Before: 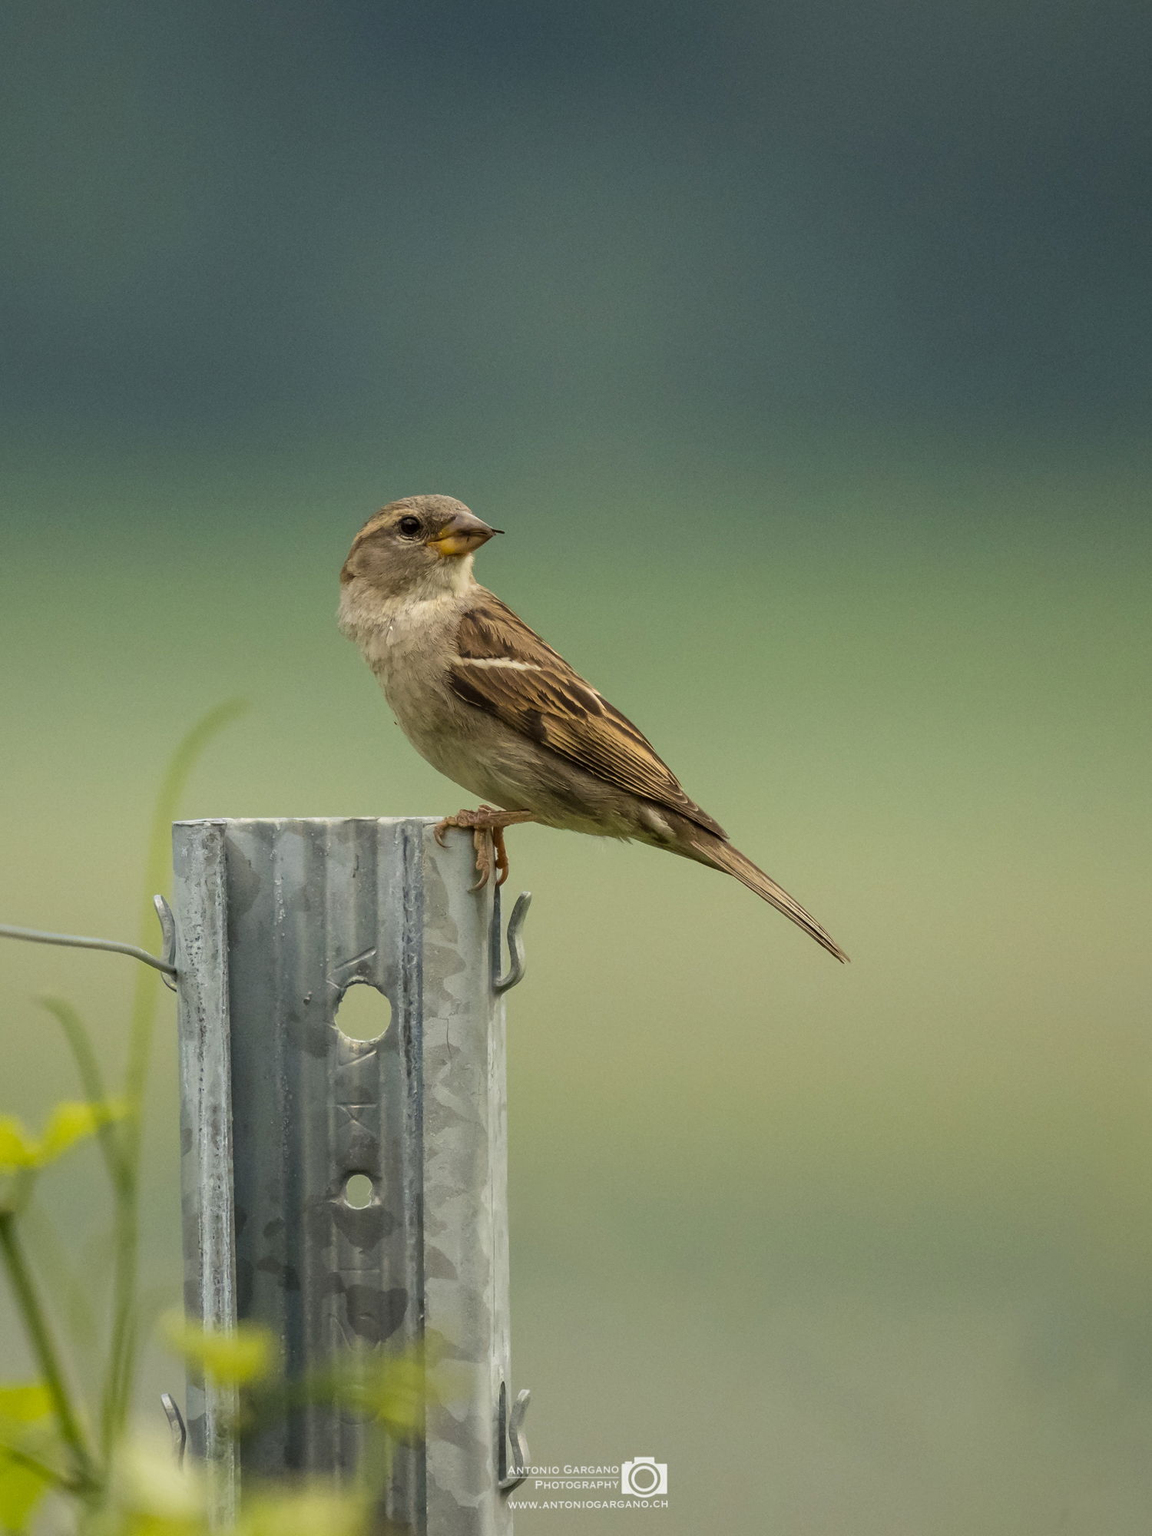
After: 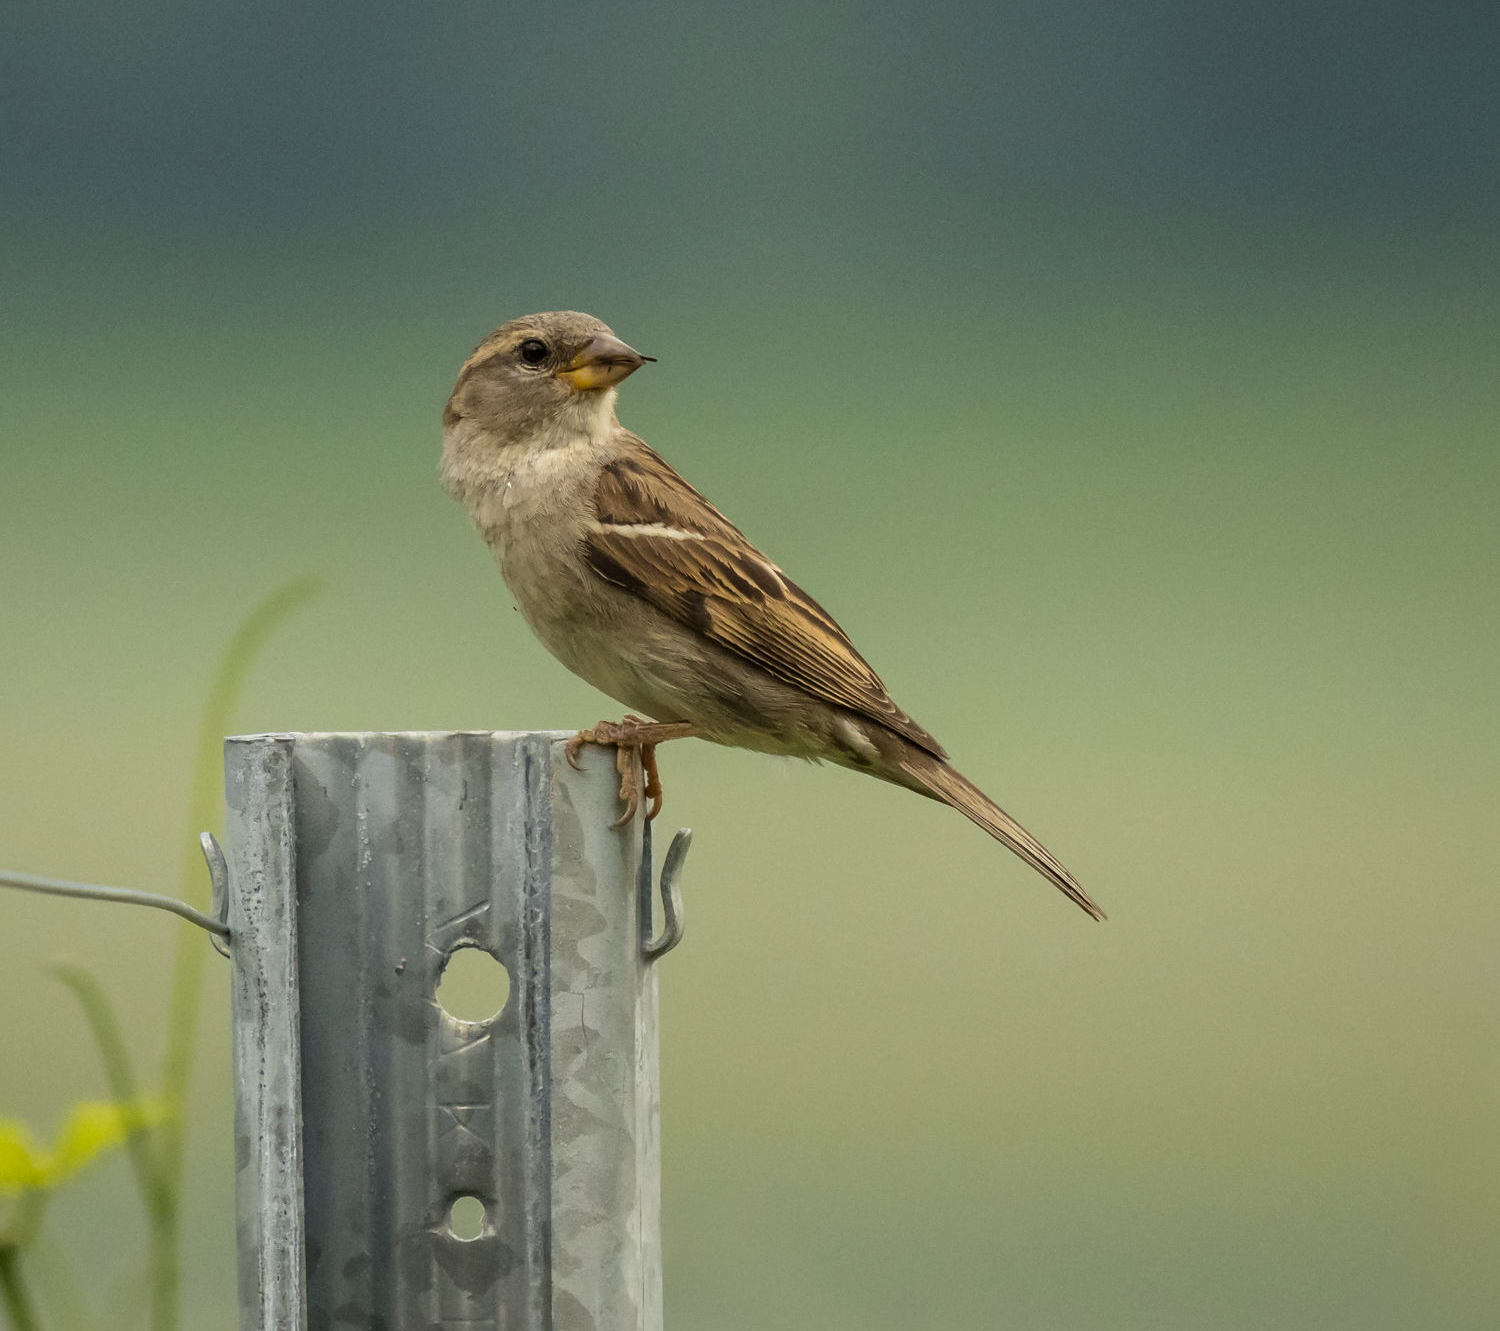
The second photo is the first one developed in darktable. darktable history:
crop: top 16.656%, bottom 16.785%
